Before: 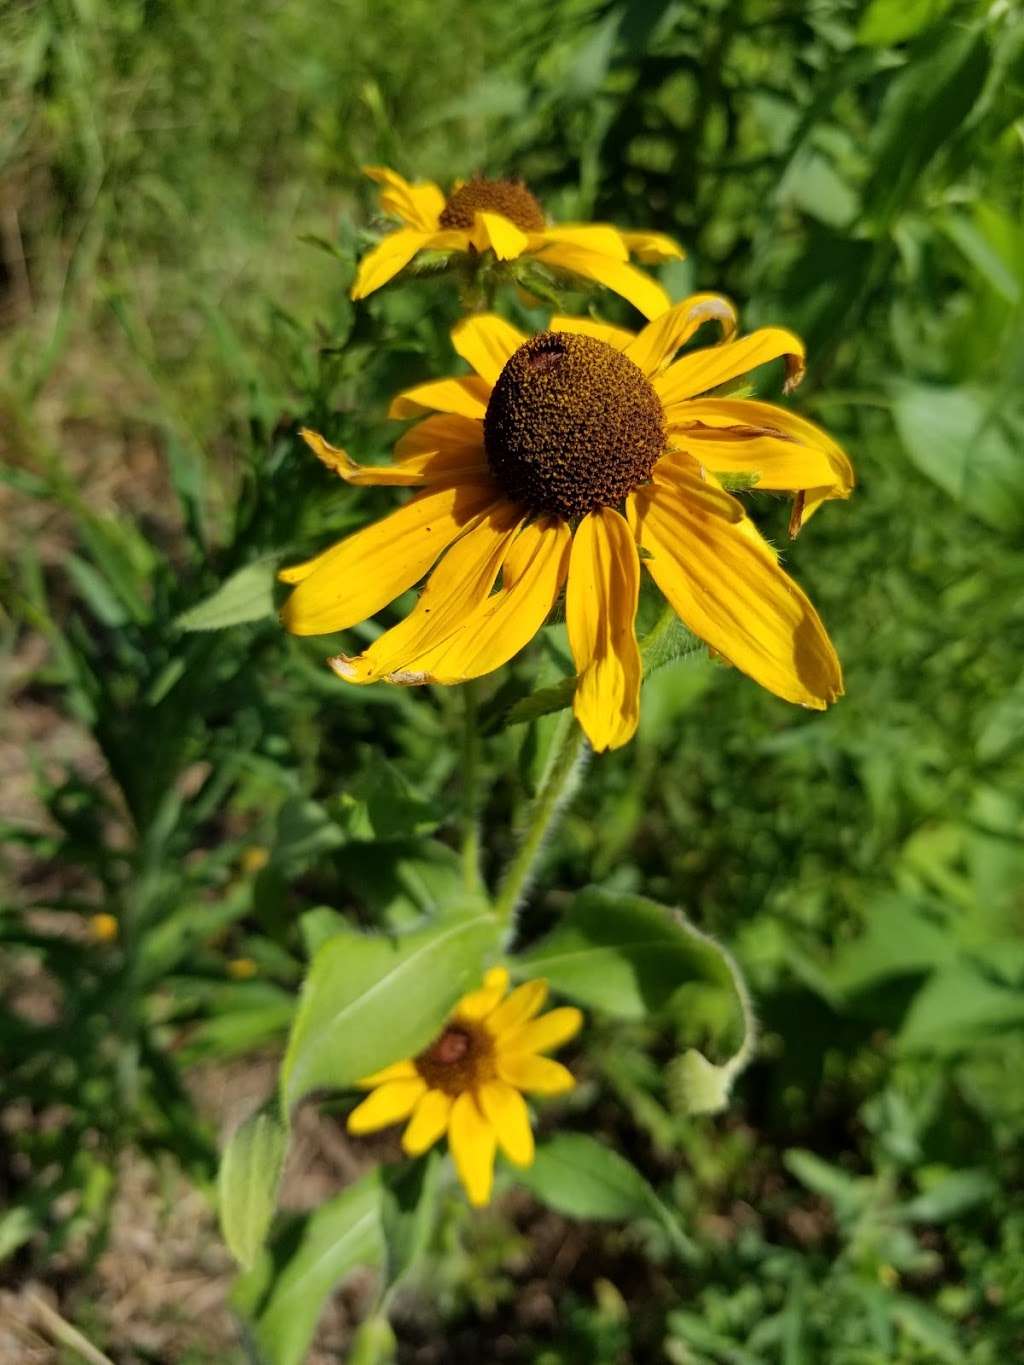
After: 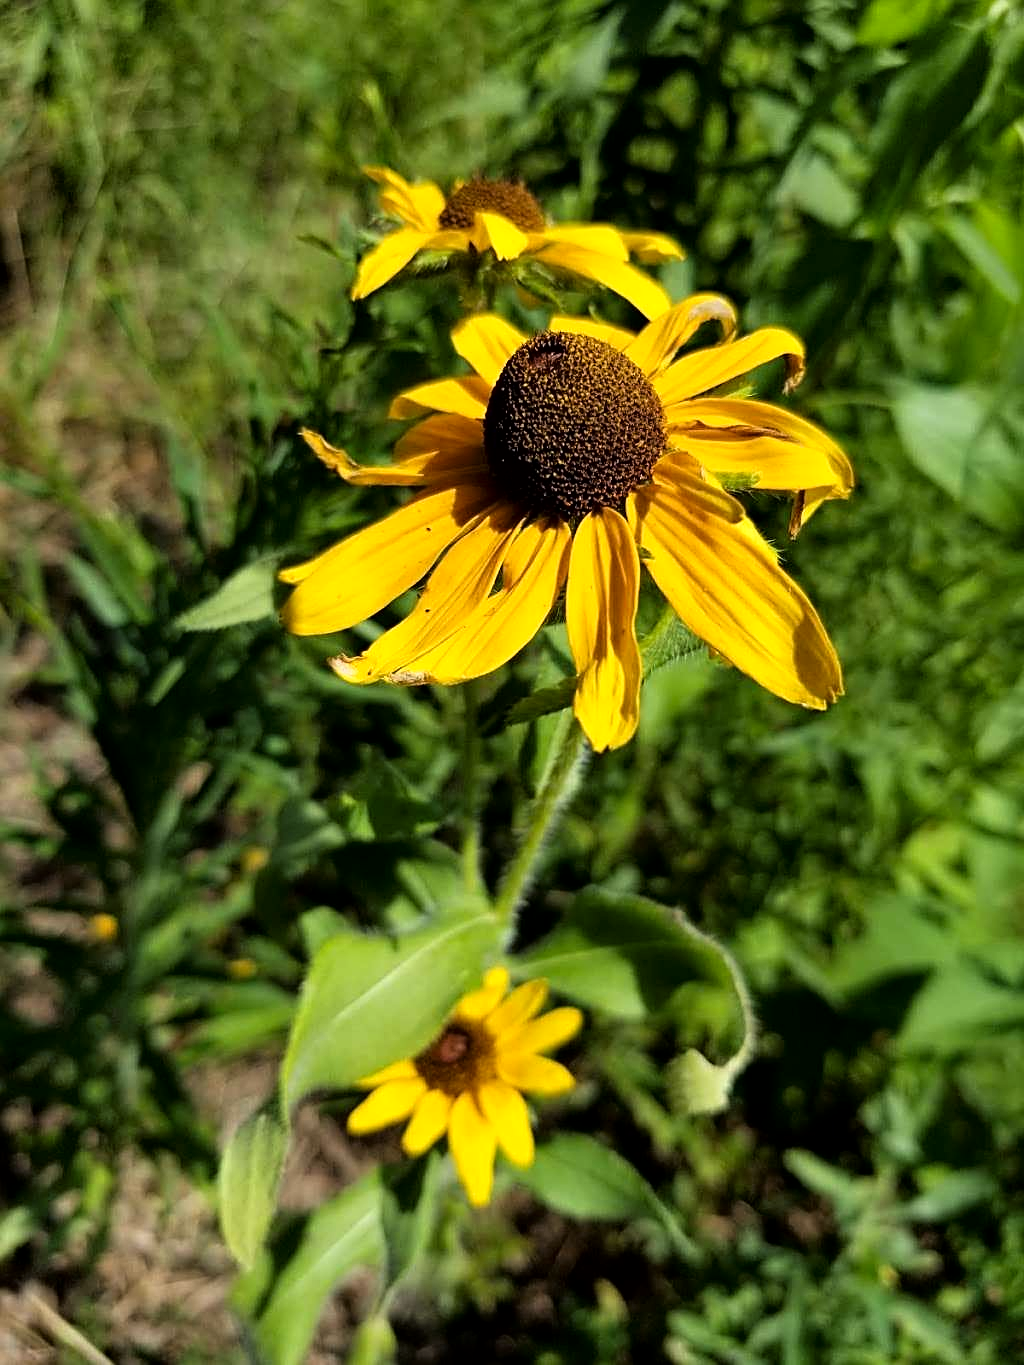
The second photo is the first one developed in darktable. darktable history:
exposure: black level correction 0.004, exposure 0.015 EV, compensate highlight preservation false
sharpen: on, module defaults
tone curve: curves: ch0 [(0, 0) (0.003, 0.001) (0.011, 0.005) (0.025, 0.011) (0.044, 0.02) (0.069, 0.031) (0.1, 0.045) (0.136, 0.077) (0.177, 0.124) (0.224, 0.181) (0.277, 0.245) (0.335, 0.316) (0.399, 0.393) (0.468, 0.477) (0.543, 0.568) (0.623, 0.666) (0.709, 0.771) (0.801, 0.871) (0.898, 0.965) (1, 1)], color space Lab, linked channels, preserve colors none
